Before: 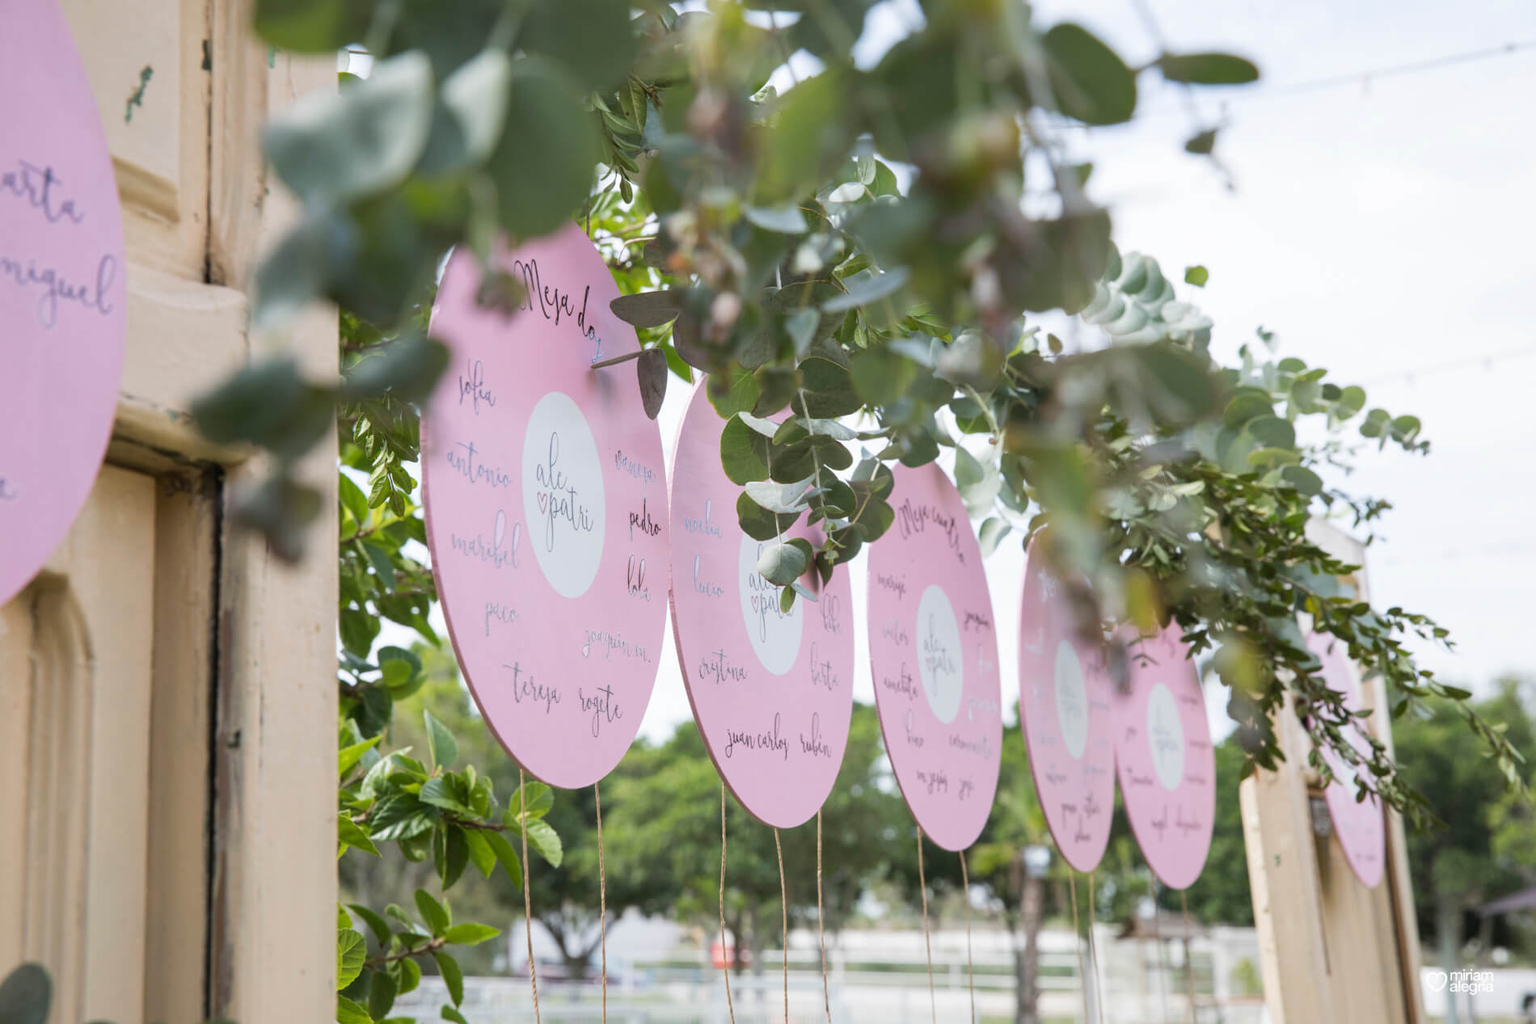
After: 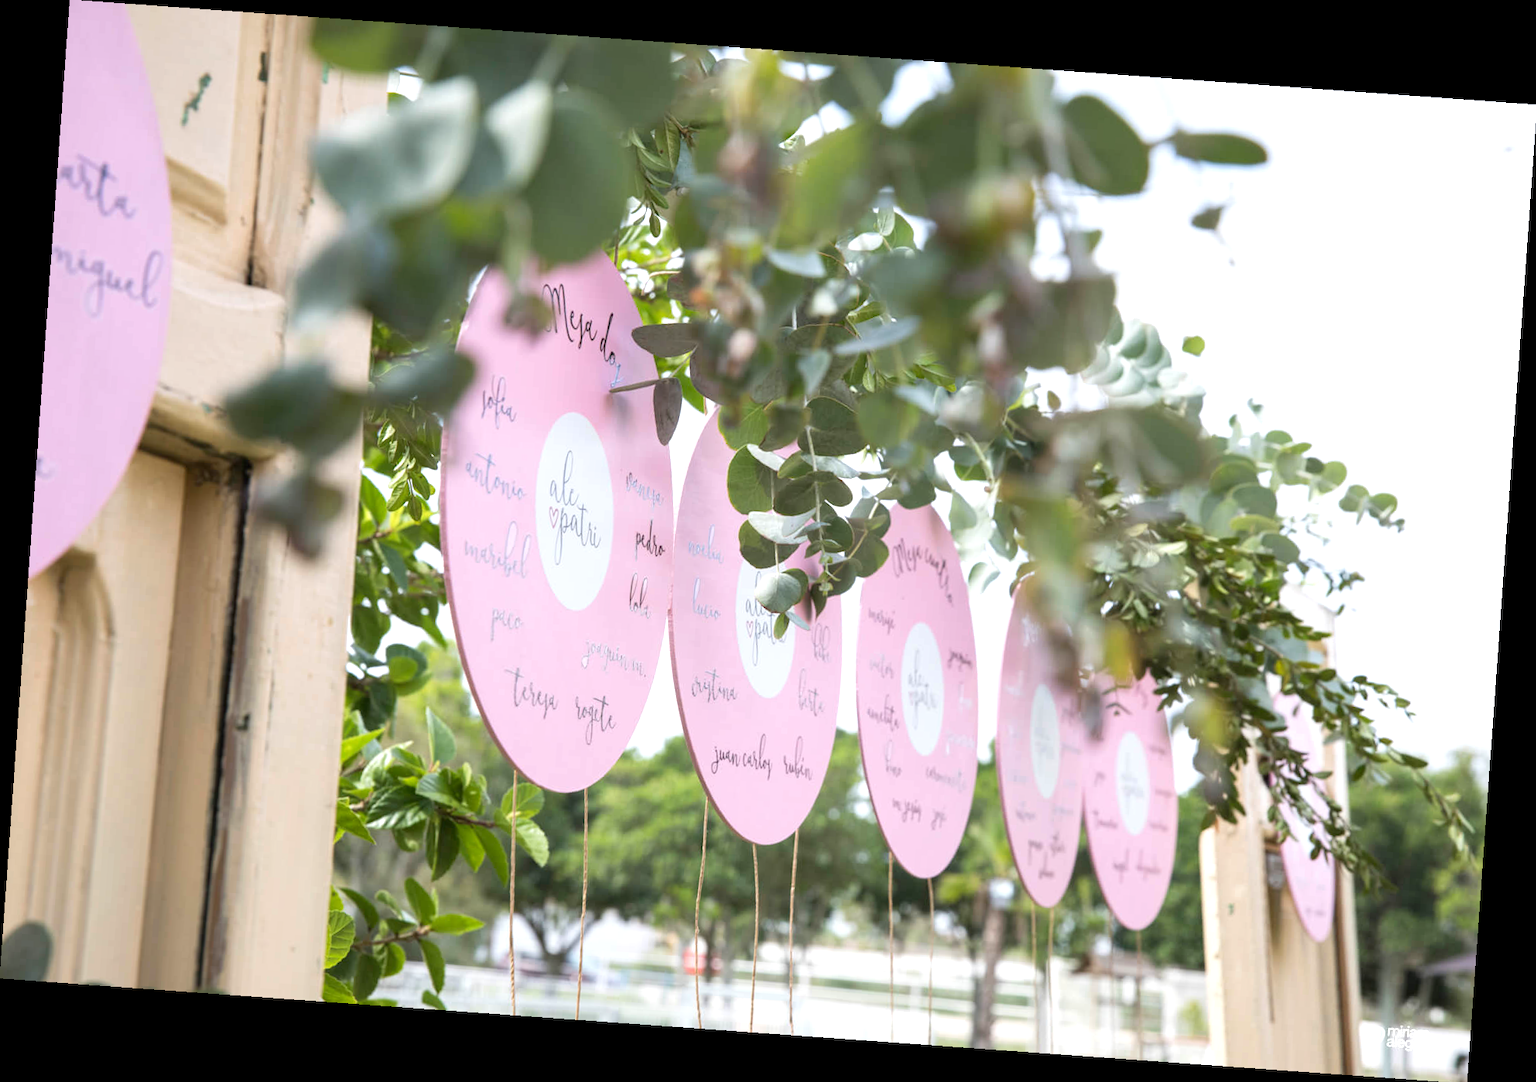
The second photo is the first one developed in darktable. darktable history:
rotate and perspective: rotation 4.1°, automatic cropping off
exposure: black level correction 0.001, exposure 0.5 EV, compensate exposure bias true, compensate highlight preservation false
